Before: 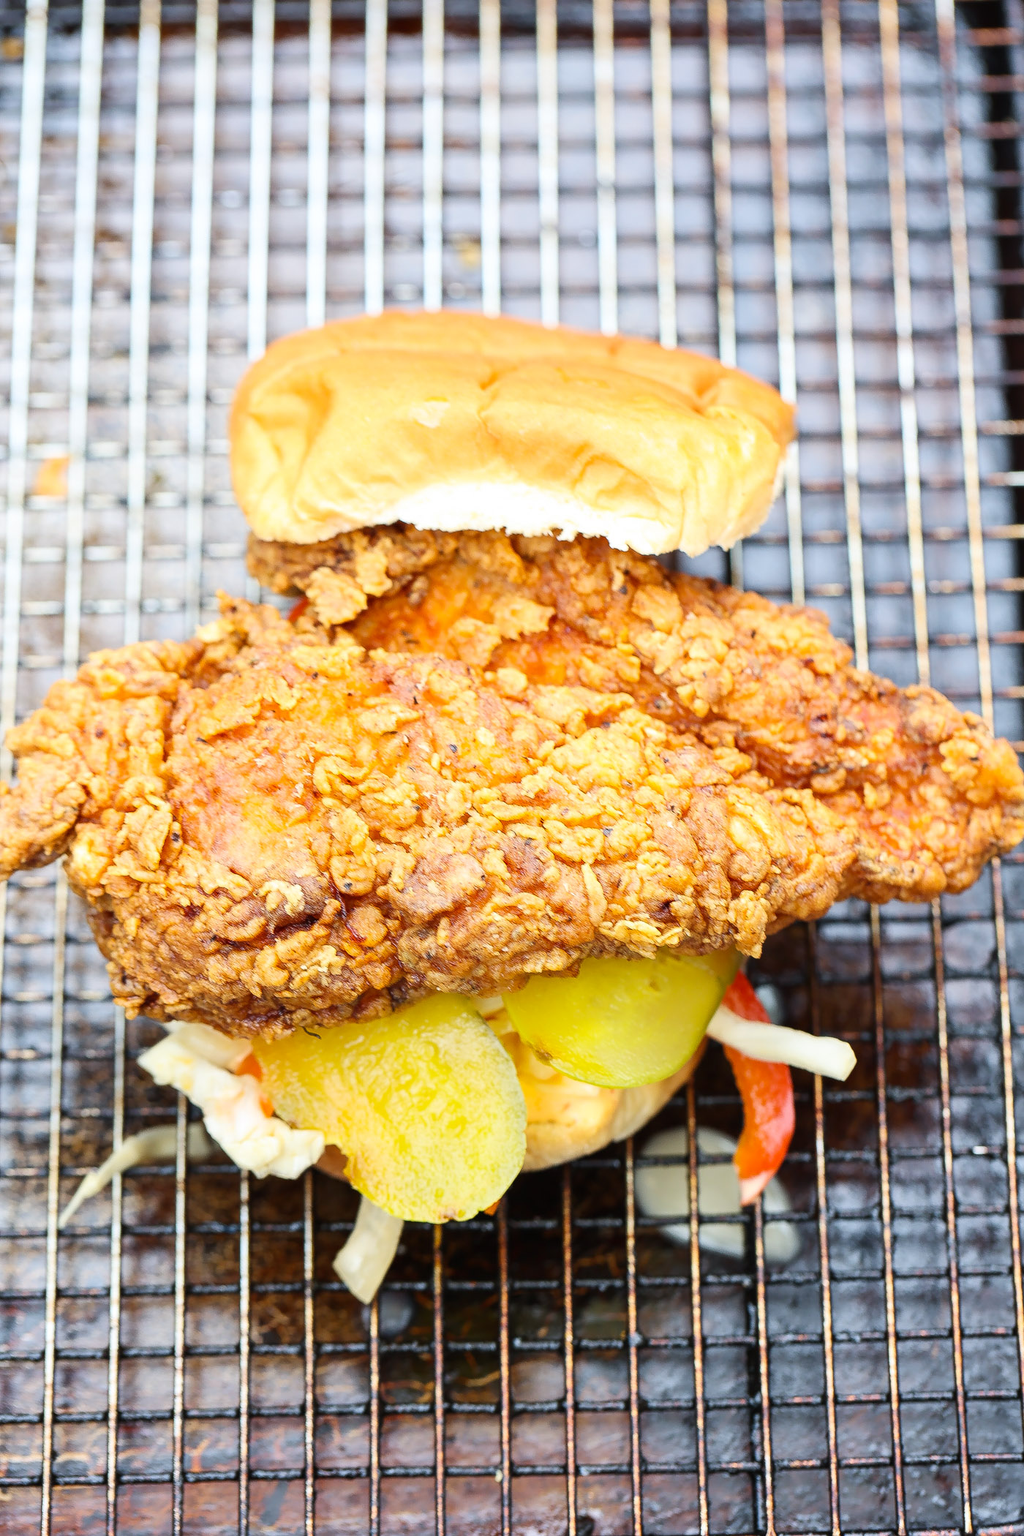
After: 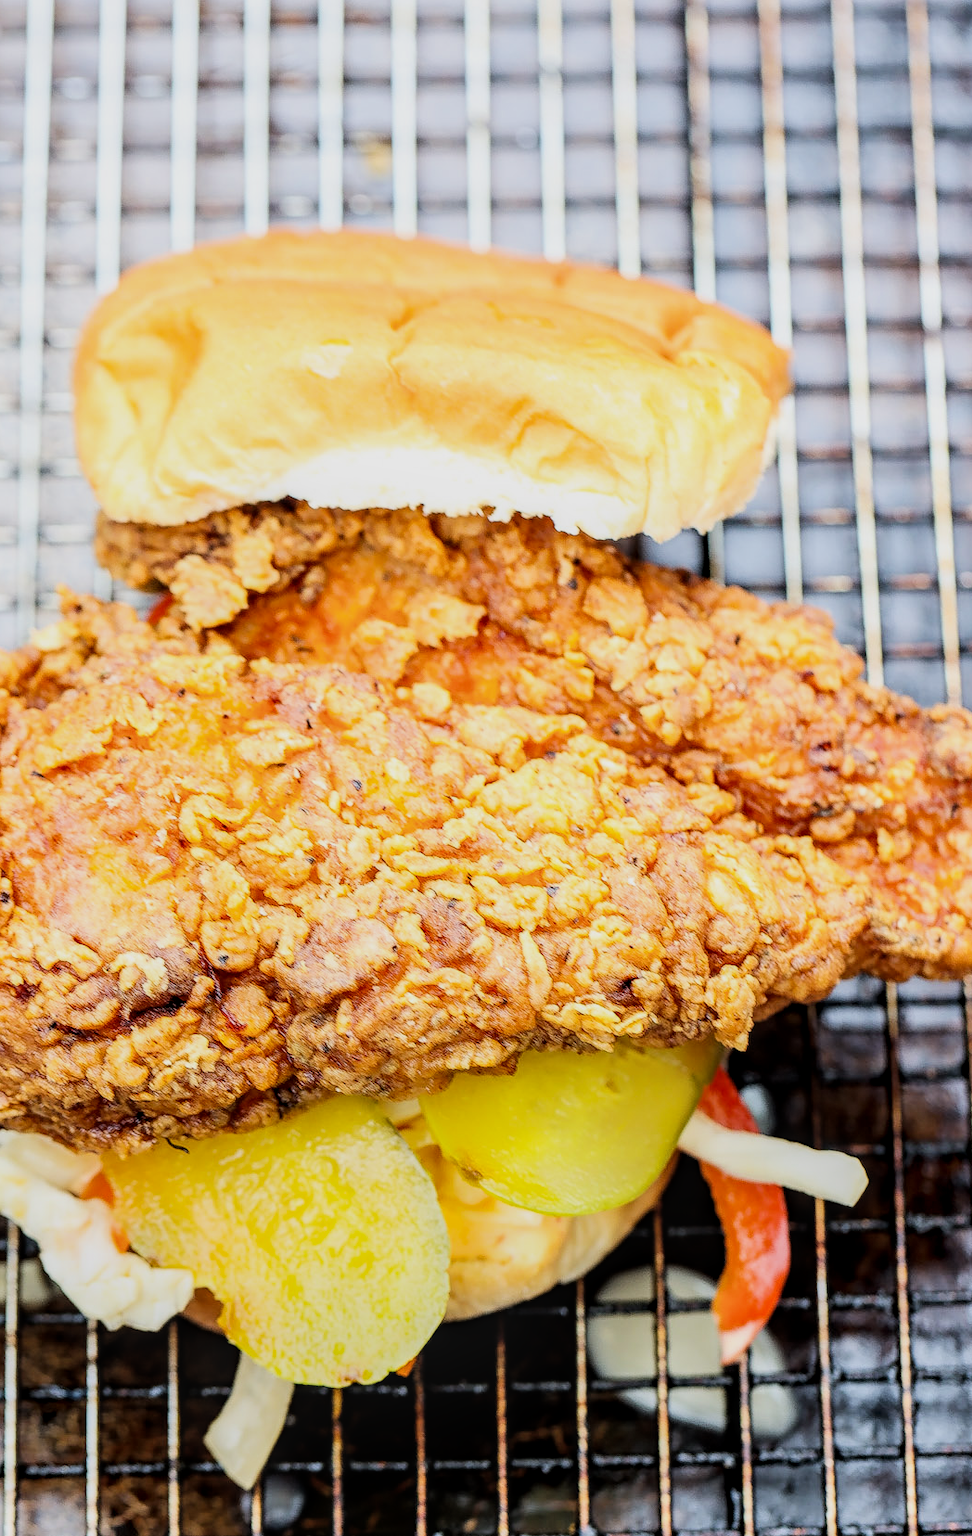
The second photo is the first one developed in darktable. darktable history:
crop: left 16.818%, top 8.449%, right 8.249%, bottom 12.653%
filmic rgb: black relative exposure -7.65 EV, white relative exposure 4.56 EV, hardness 3.61, contrast 1.247
local contrast: detail 130%
